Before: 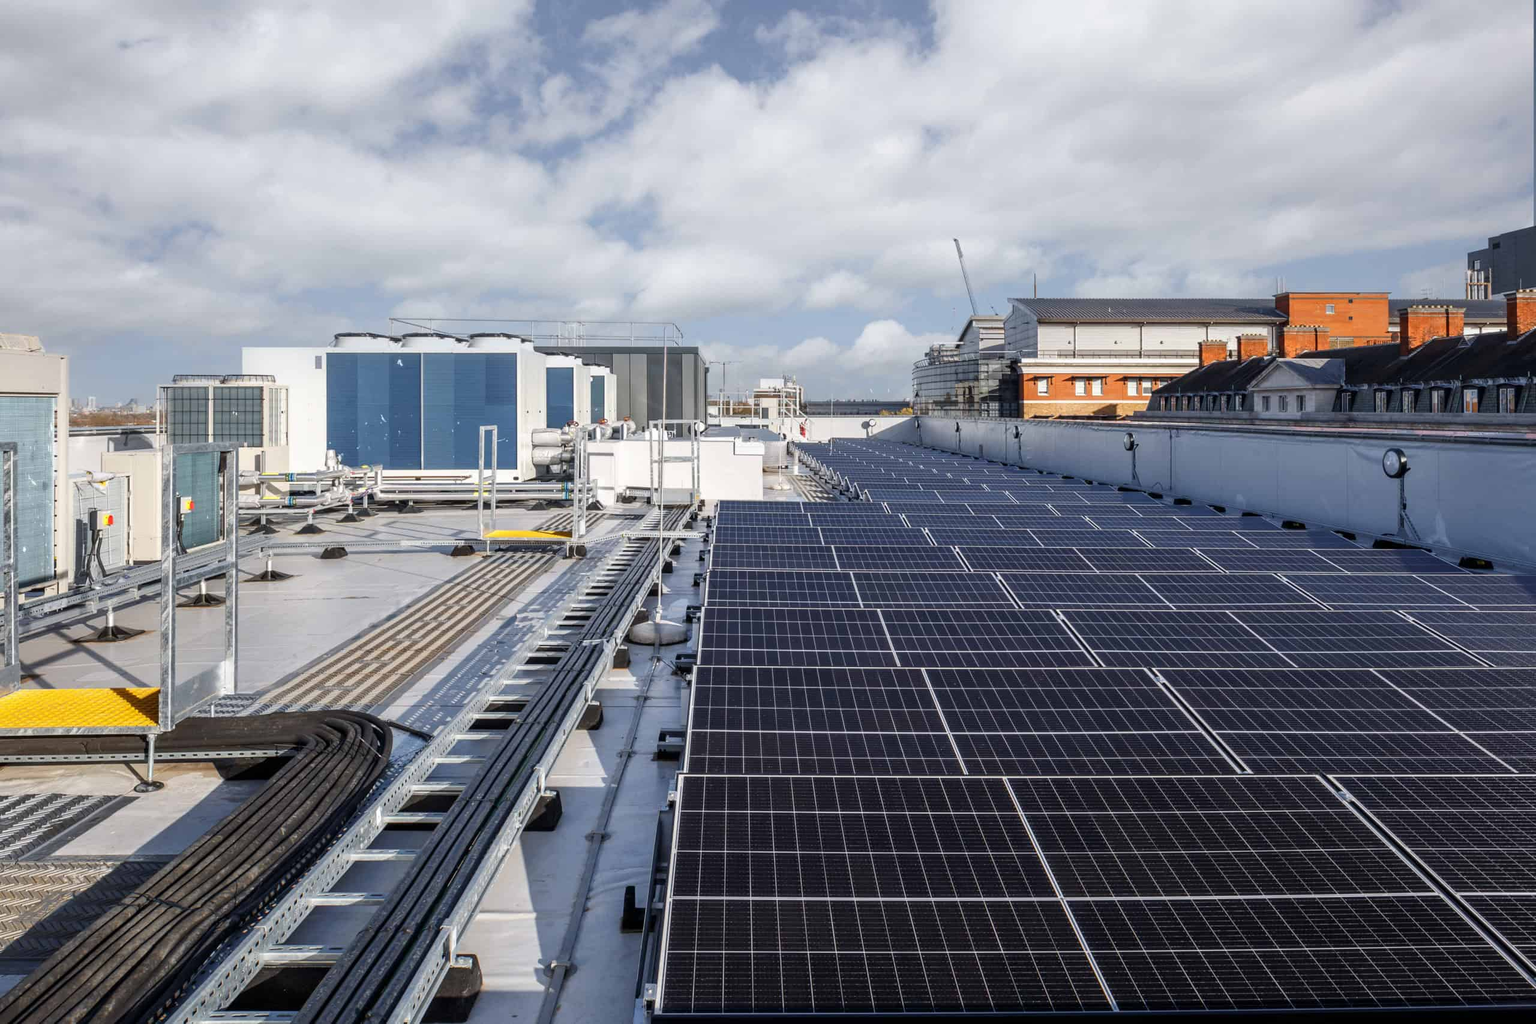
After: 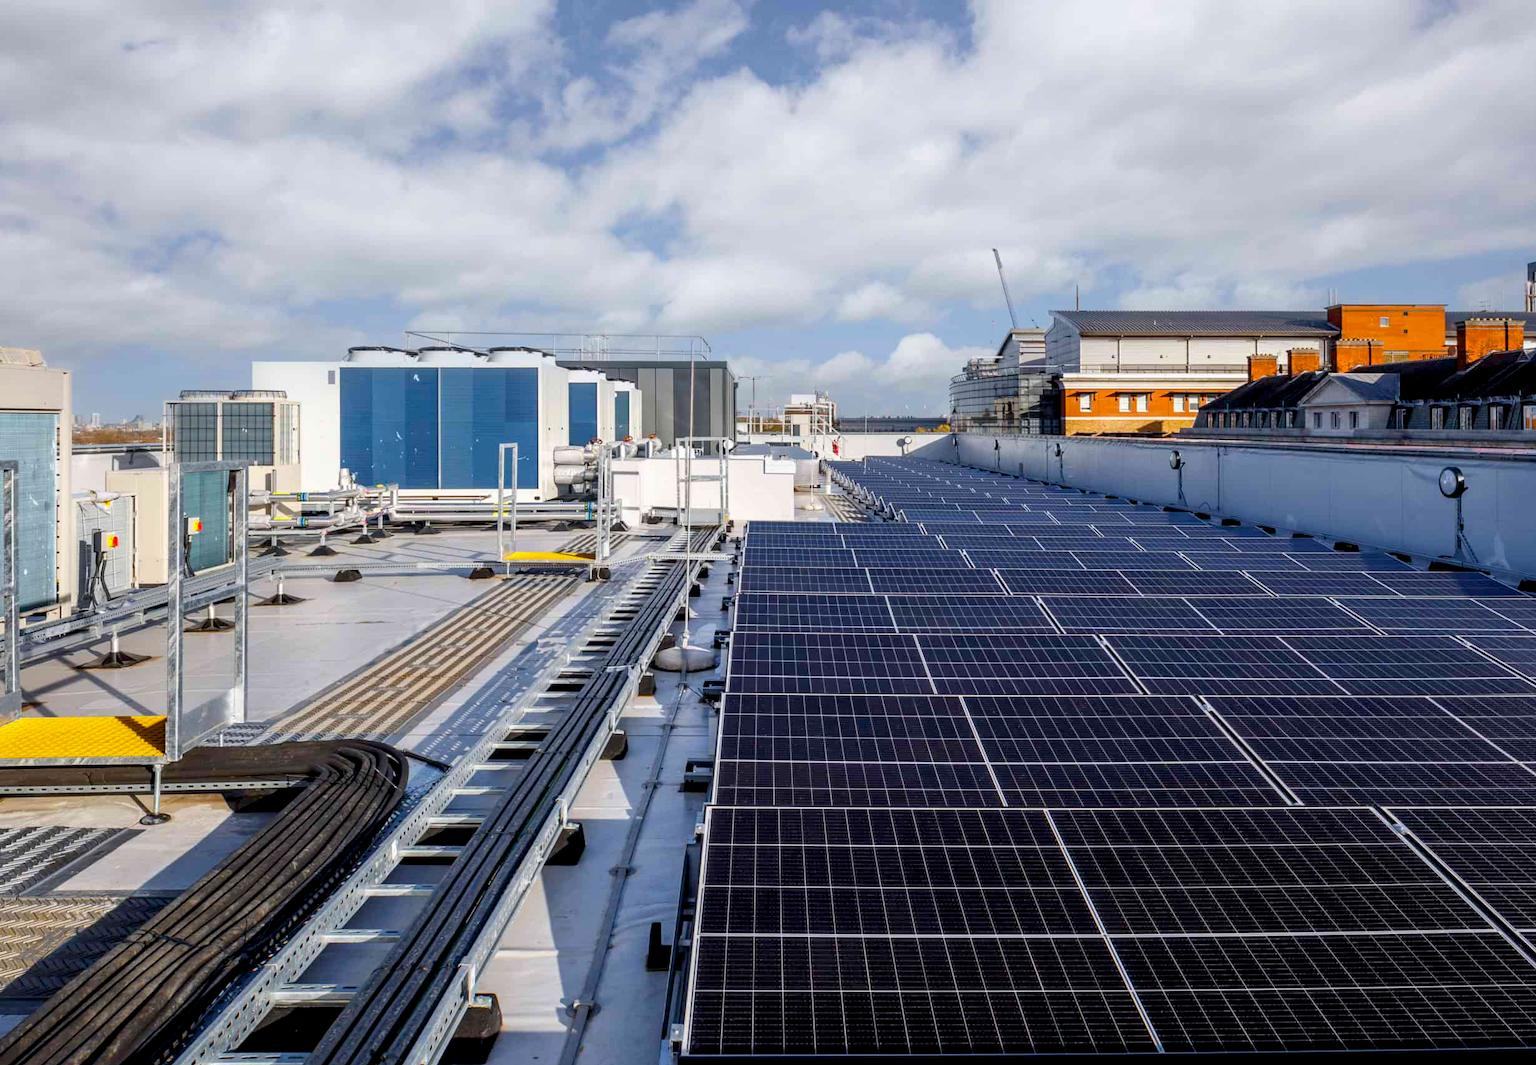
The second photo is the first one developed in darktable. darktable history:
crop: right 3.9%, bottom 0.038%
color balance rgb: global offset › luminance -0.847%, perceptual saturation grading › global saturation 31.152%, global vibrance 20%
